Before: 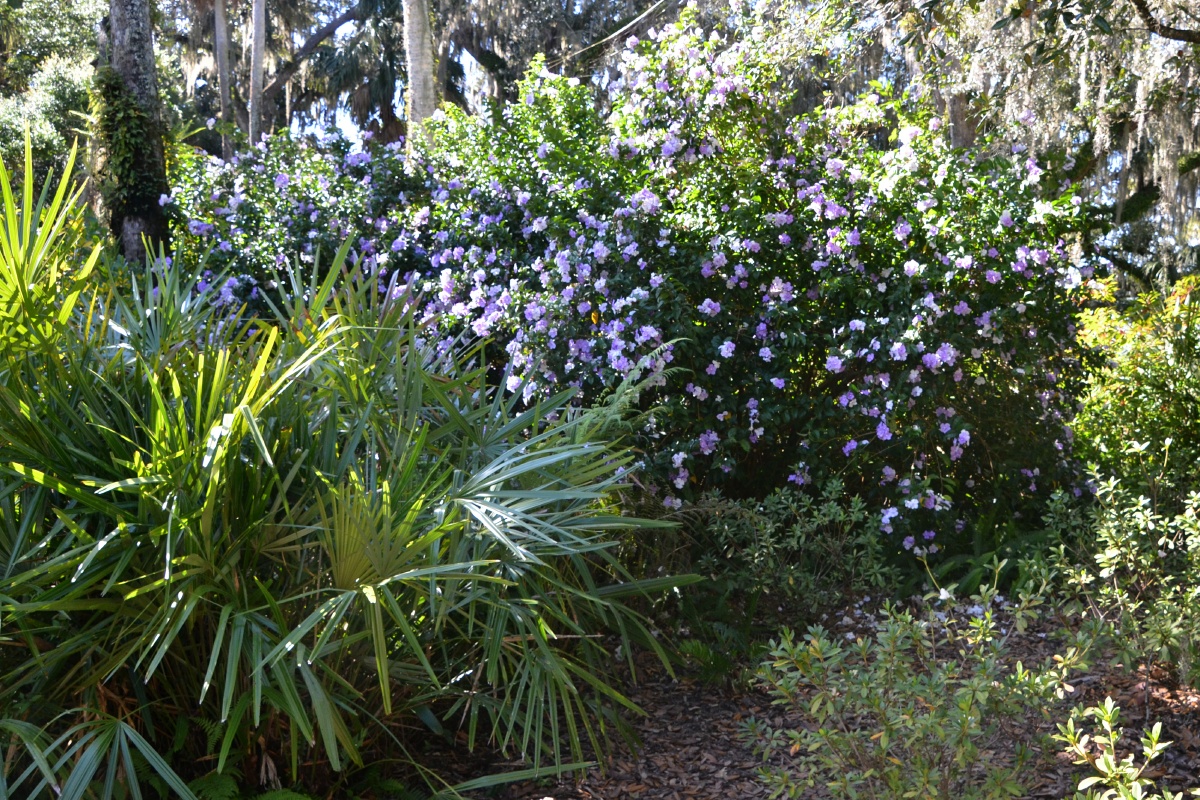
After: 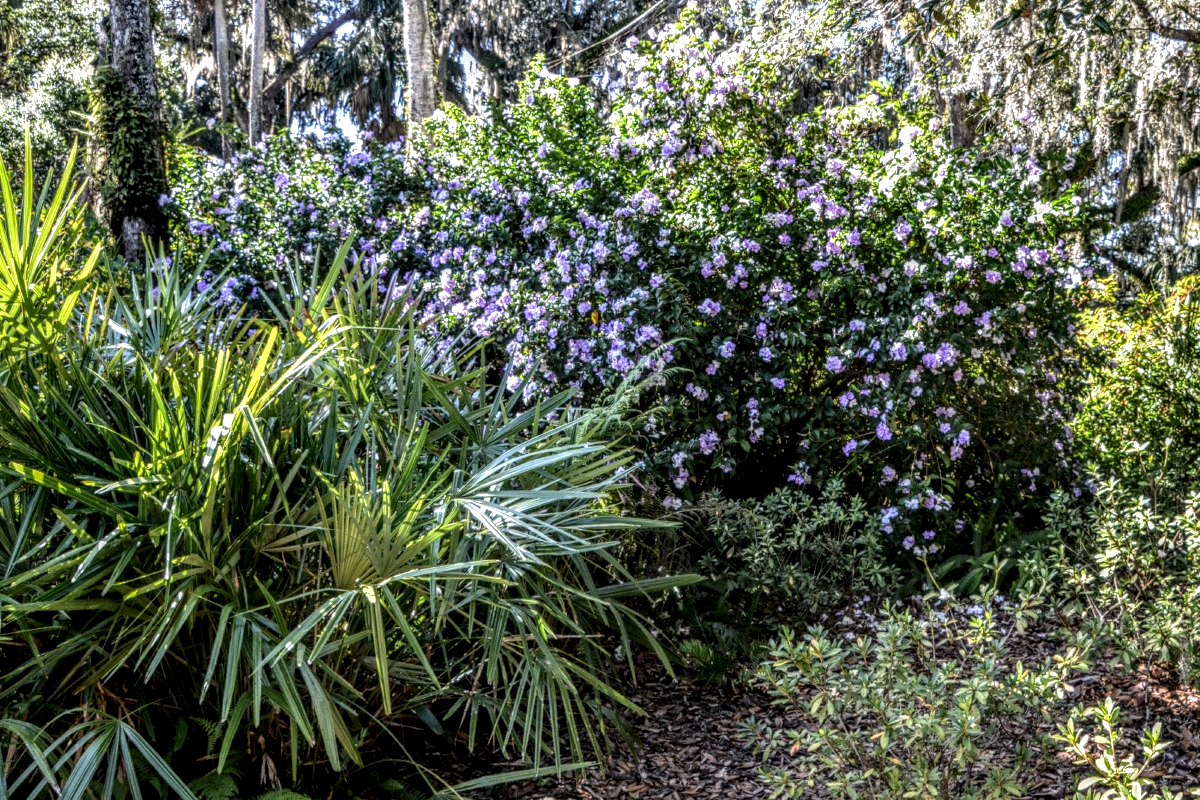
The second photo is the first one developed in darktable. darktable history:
local contrast: highlights 3%, shadows 4%, detail 299%, midtone range 0.293
